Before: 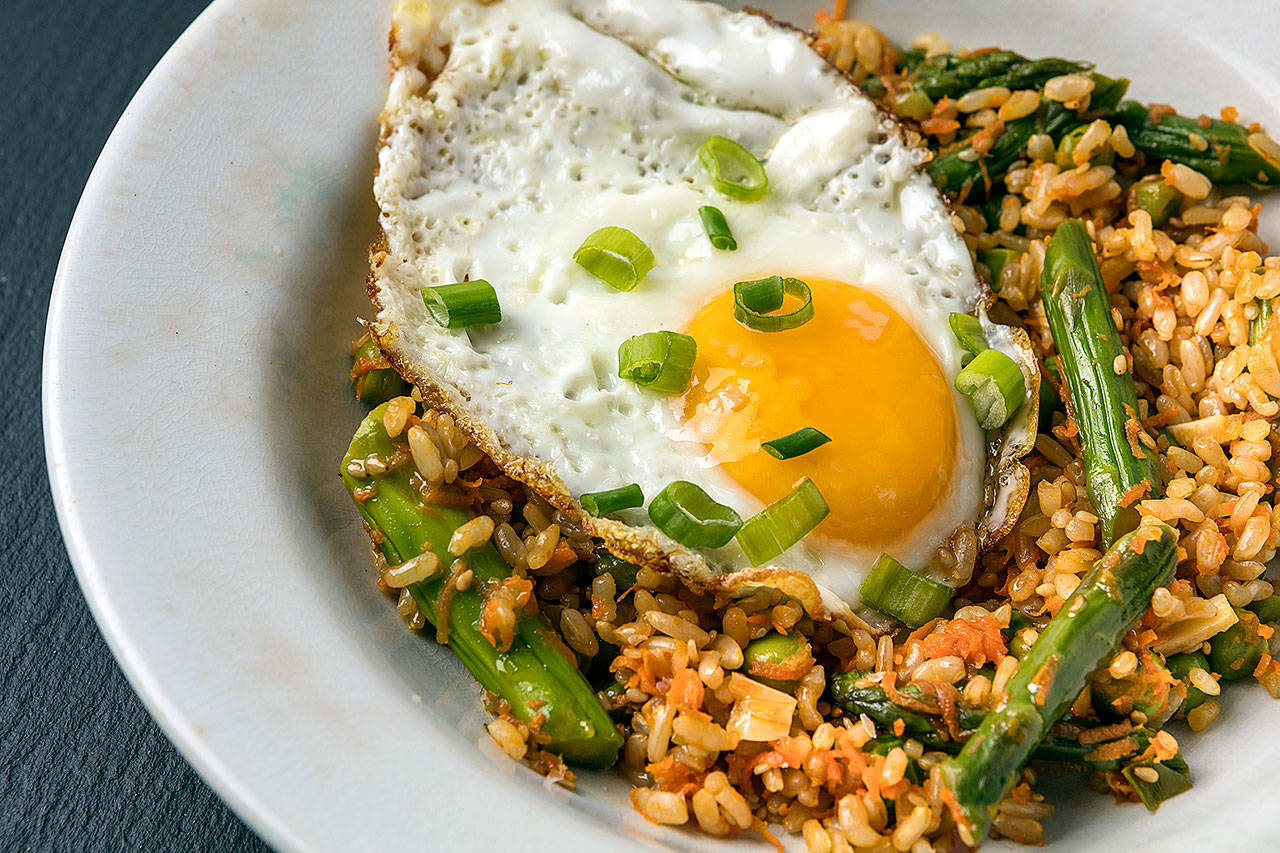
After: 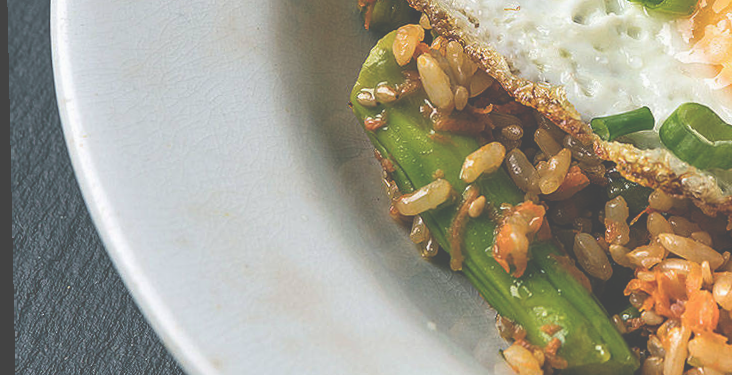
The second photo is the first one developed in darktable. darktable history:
crop: top 44.483%, right 43.593%, bottom 12.892%
rotate and perspective: rotation -1.24°, automatic cropping off
exposure: black level correction -0.062, exposure -0.05 EV, compensate highlight preservation false
